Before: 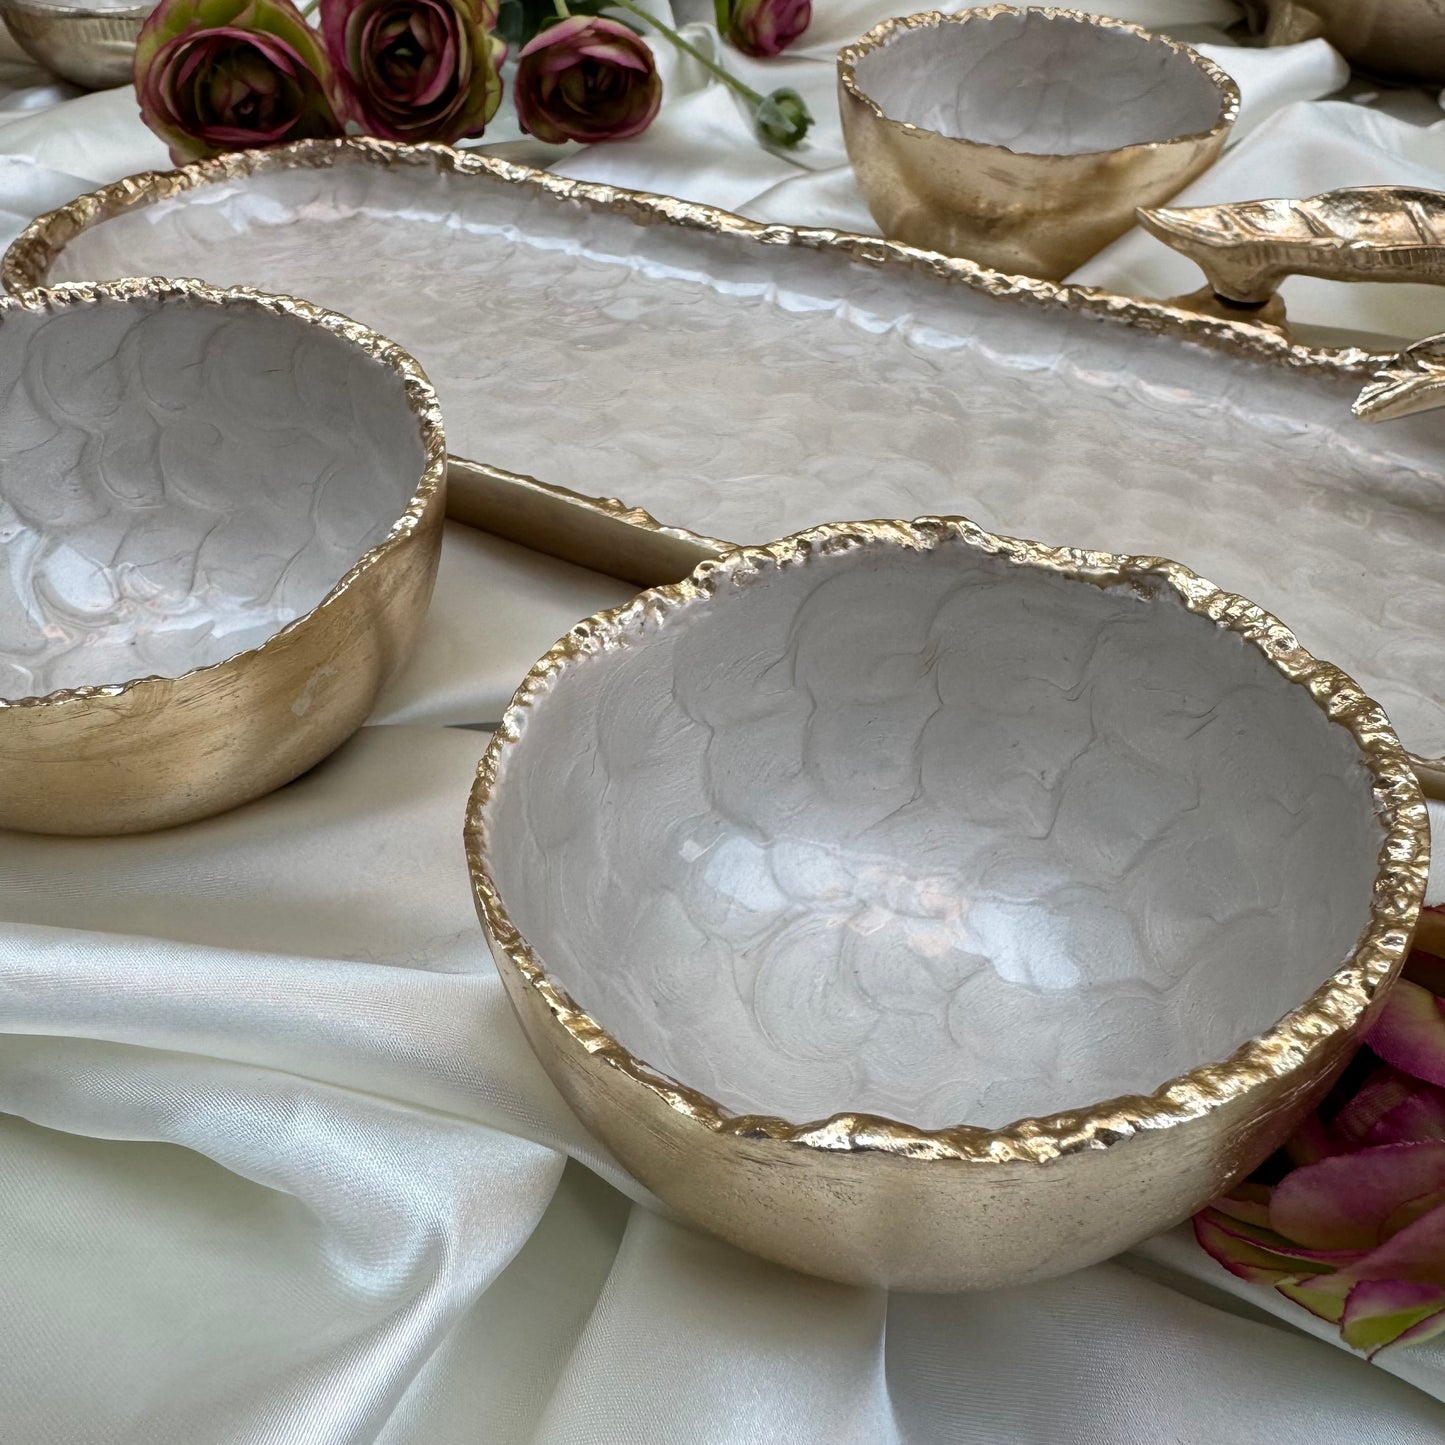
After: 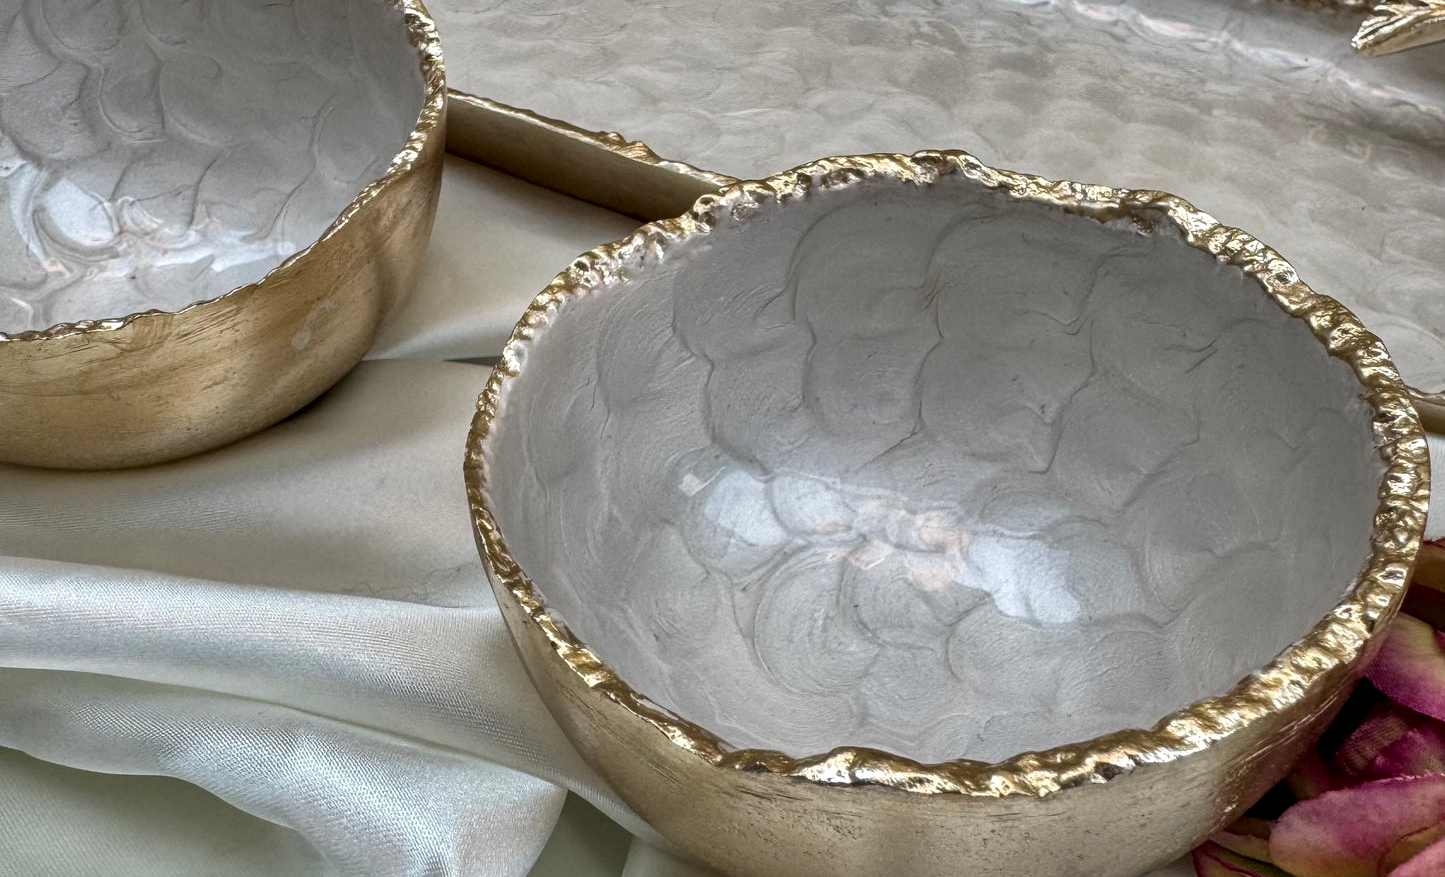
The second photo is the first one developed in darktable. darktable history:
local contrast: on, module defaults
shadows and highlights: shadows 75, highlights -60.85, soften with gaussian
crop and rotate: top 25.357%, bottom 13.942%
